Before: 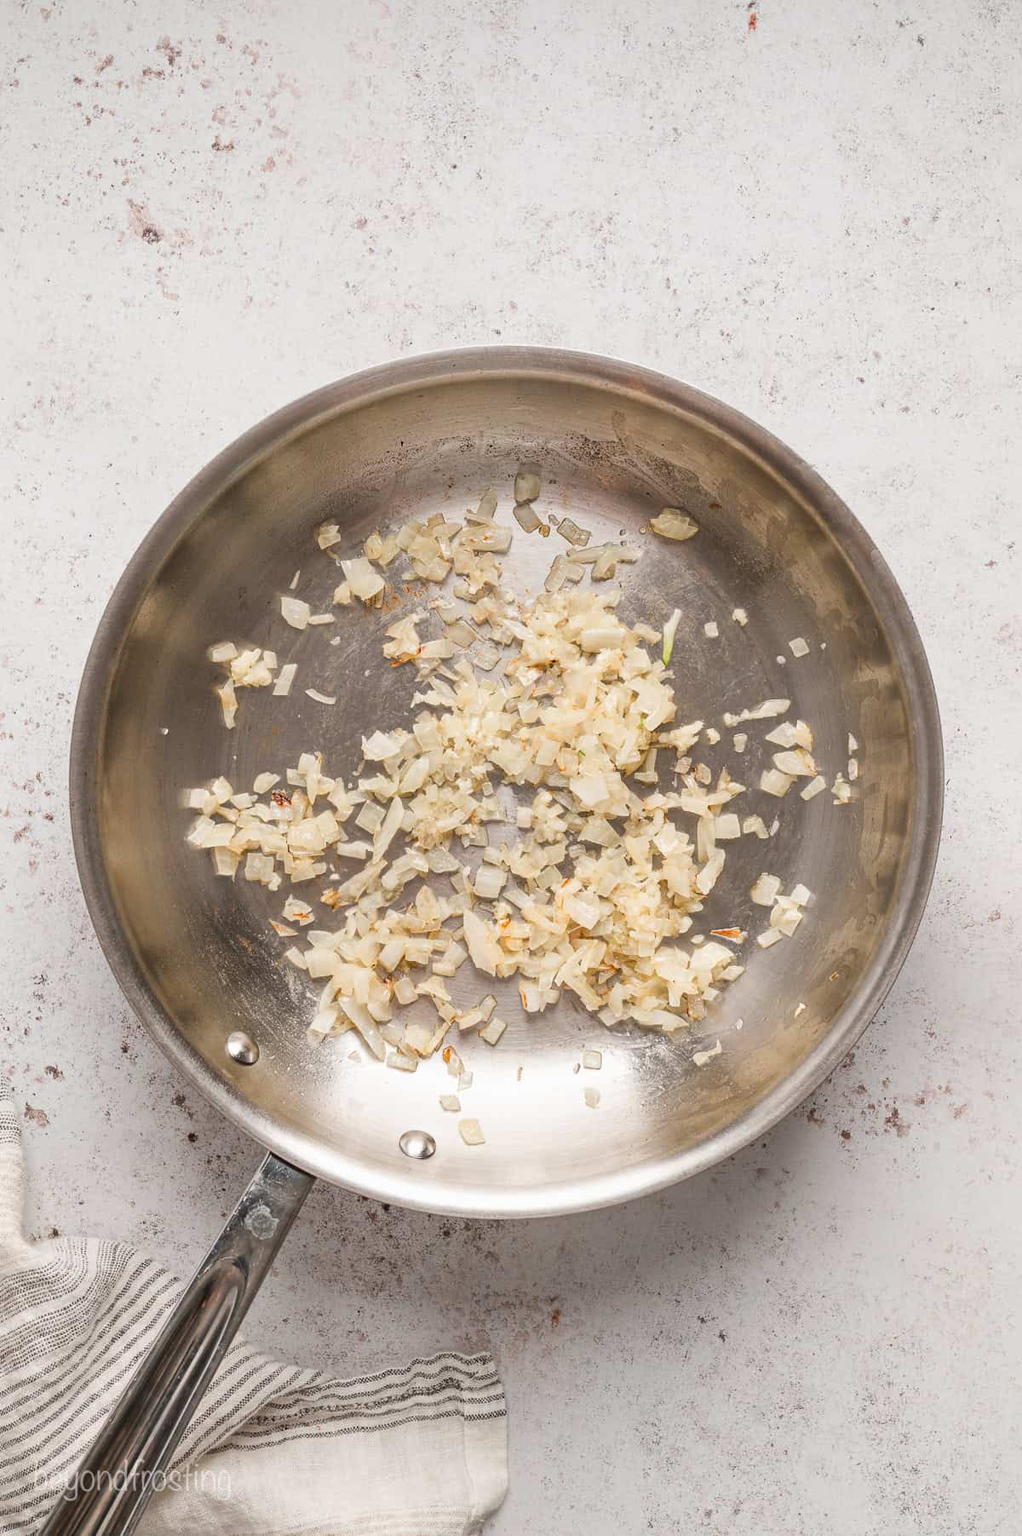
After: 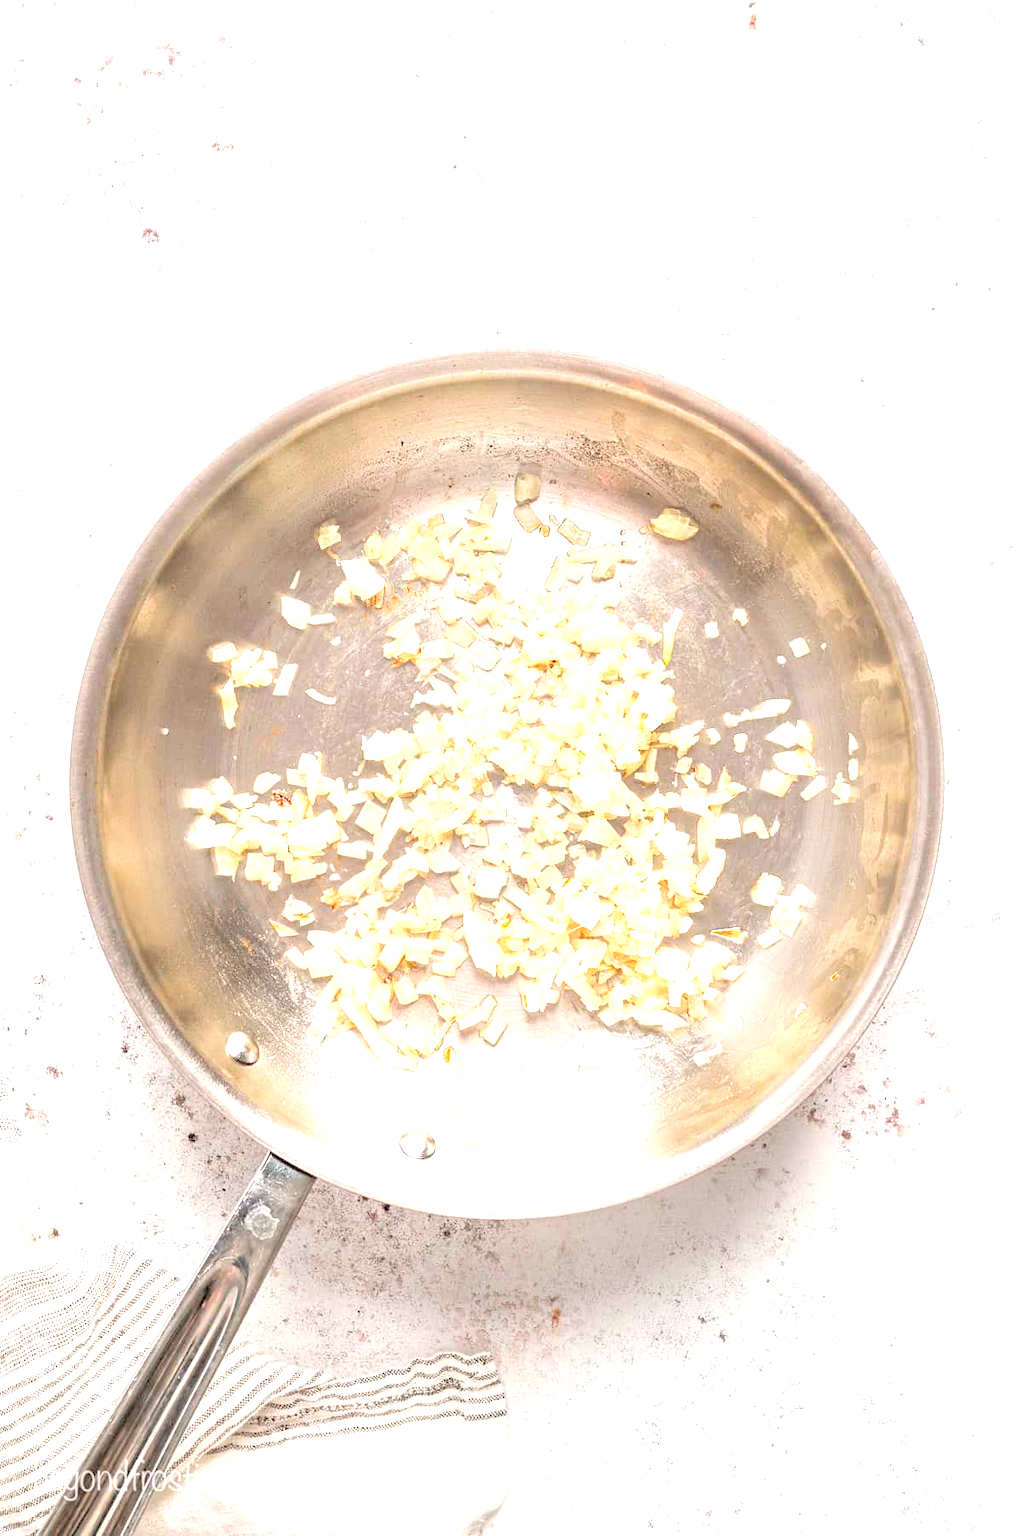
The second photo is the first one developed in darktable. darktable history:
exposure: black level correction 0, exposure 1.388 EV, compensate exposure bias true, compensate highlight preservation false
rgb levels: levels [[0.027, 0.429, 0.996], [0, 0.5, 1], [0, 0.5, 1]]
